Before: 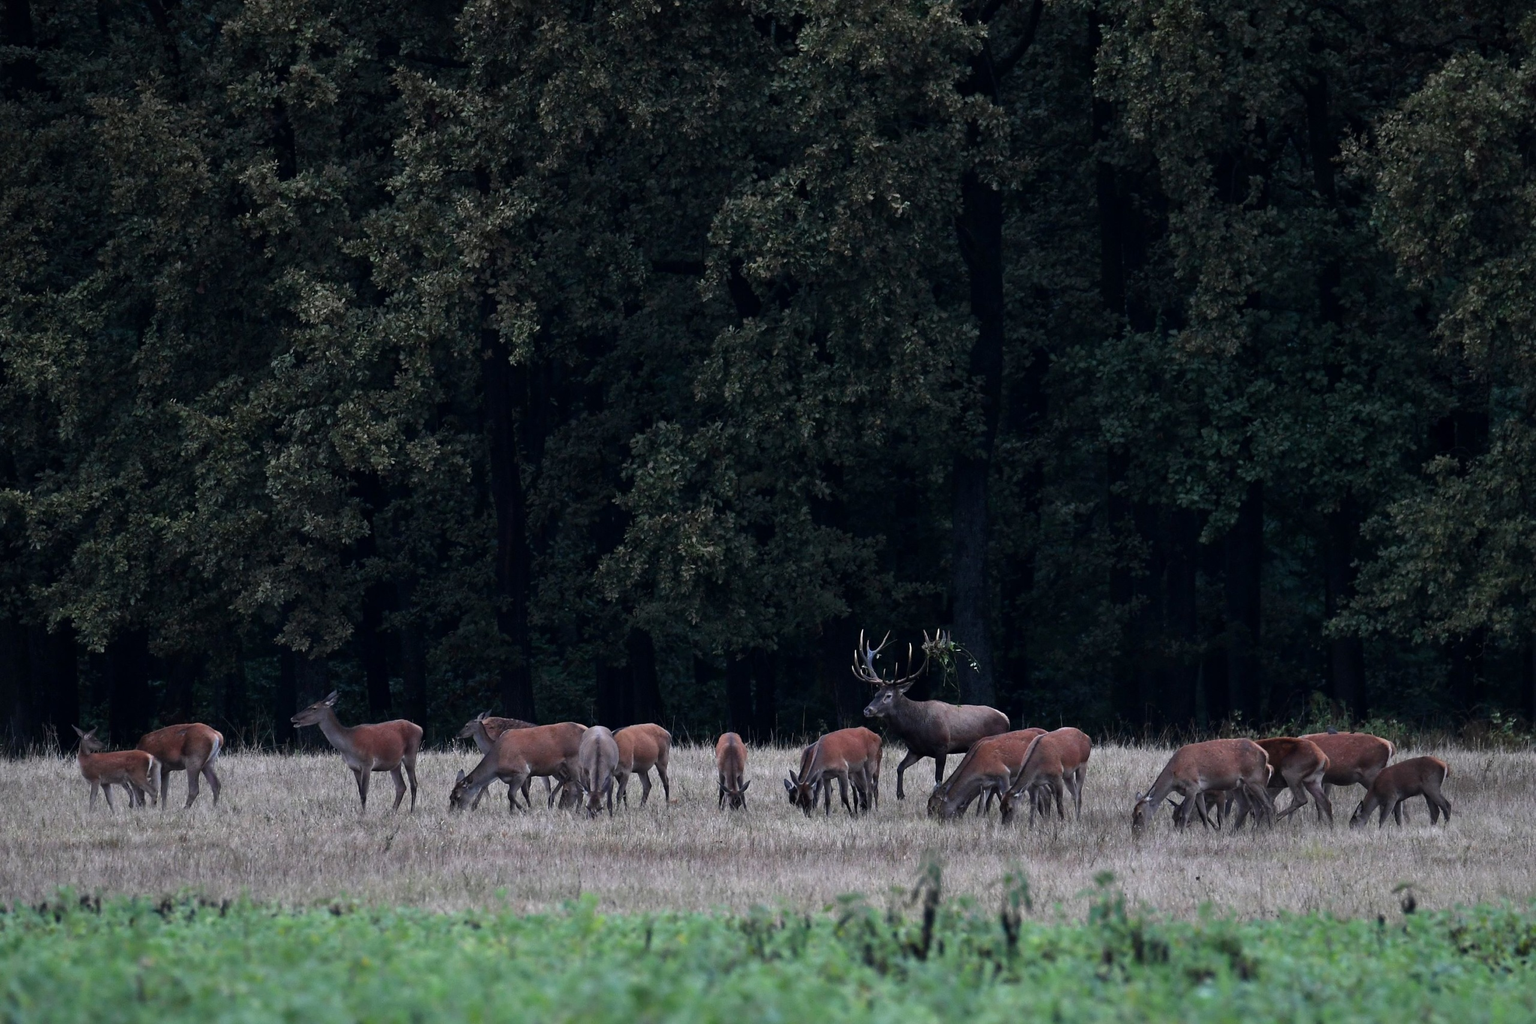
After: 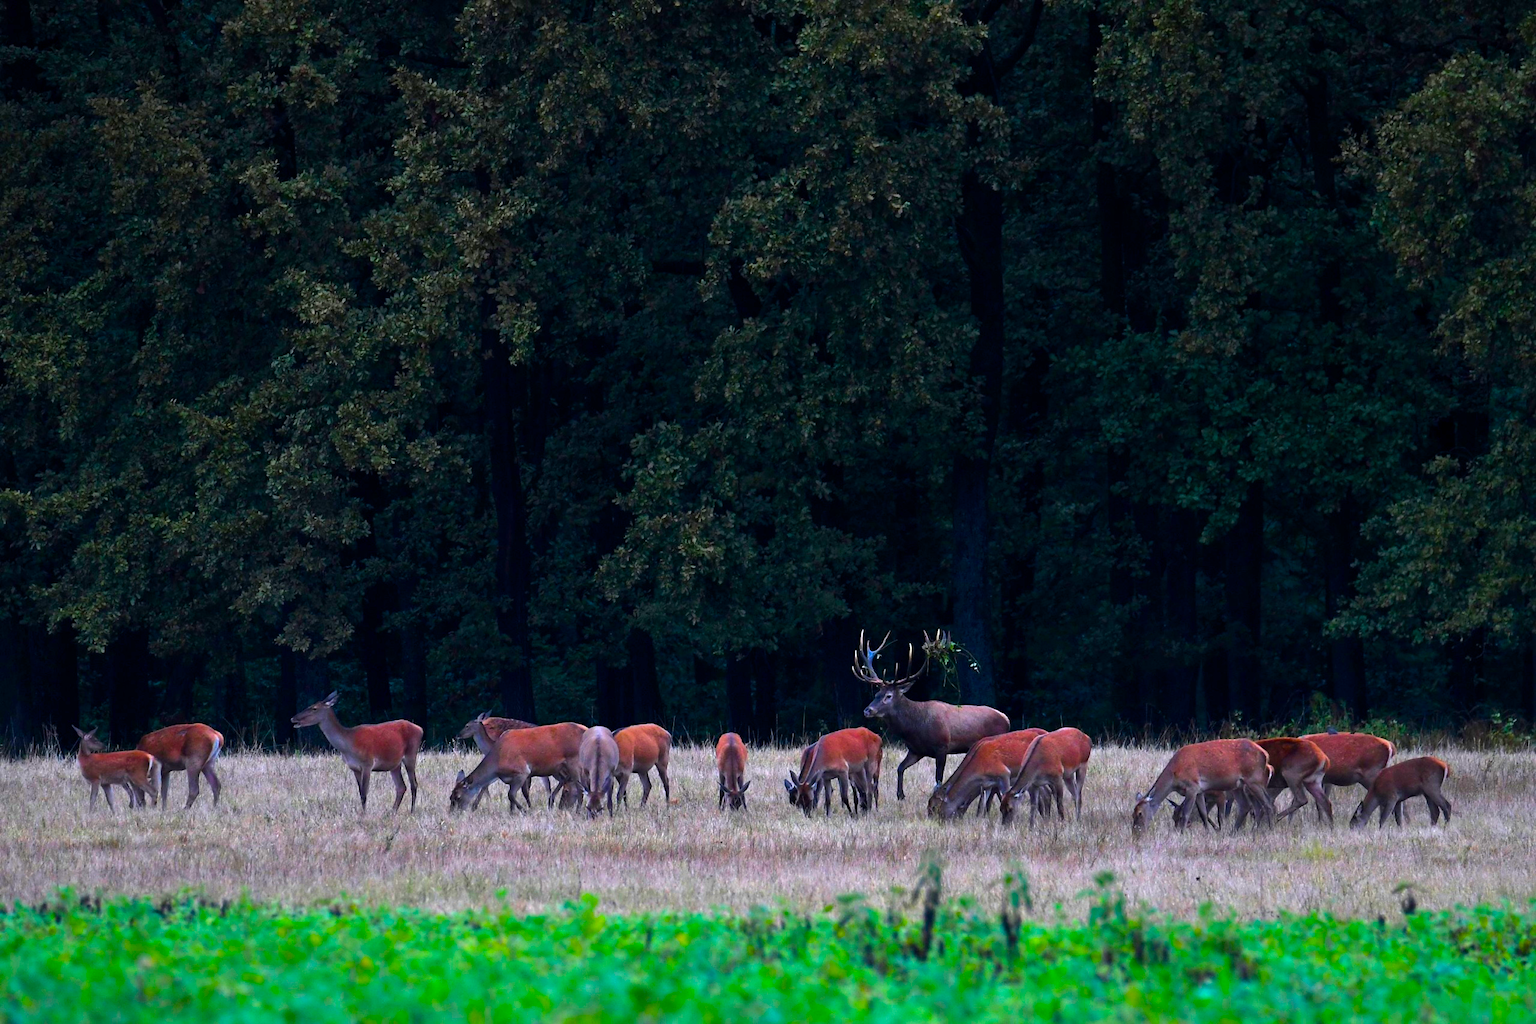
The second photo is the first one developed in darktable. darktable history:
color balance rgb: linear chroma grading › shadows 17.526%, linear chroma grading › highlights 61.222%, linear chroma grading › global chroma 49.889%, perceptual saturation grading › global saturation 30.213%
tone equalizer: -8 EV -0.448 EV, -7 EV -0.356 EV, -6 EV -0.351 EV, -5 EV -0.203 EV, -3 EV 0.224 EV, -2 EV 0.356 EV, -1 EV 0.4 EV, +0 EV 0.446 EV, smoothing diameter 24.86%, edges refinement/feathering 10.36, preserve details guided filter
